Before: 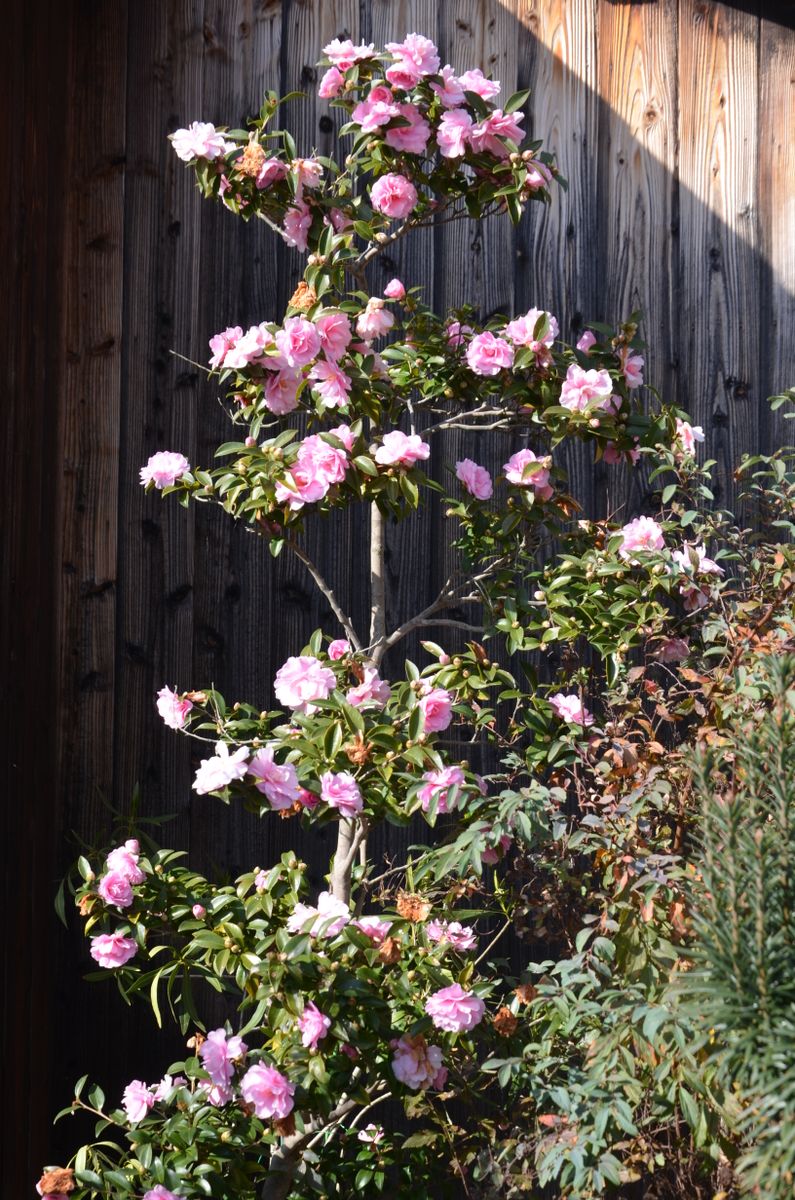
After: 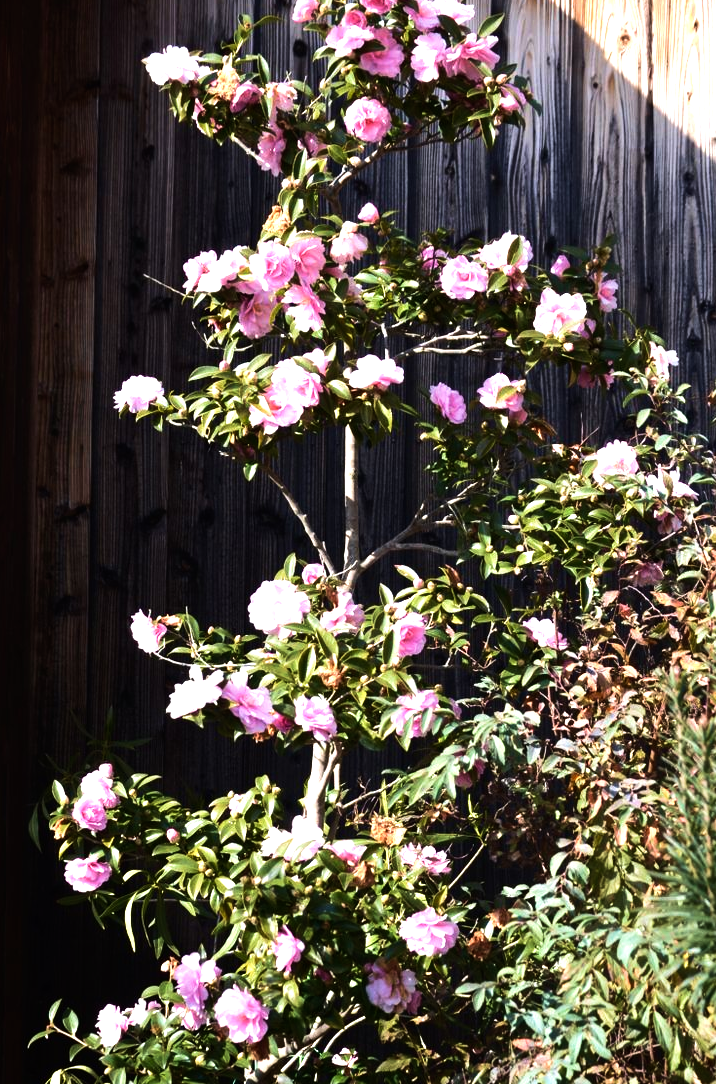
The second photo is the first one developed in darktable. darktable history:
tone equalizer: -8 EV -1.05 EV, -7 EV -0.99 EV, -6 EV -0.86 EV, -5 EV -0.612 EV, -3 EV 0.576 EV, -2 EV 0.879 EV, -1 EV 0.993 EV, +0 EV 1.07 EV, edges refinement/feathering 500, mask exposure compensation -1.57 EV, preserve details no
velvia: strength 40.1%
crop: left 3.357%, top 6.369%, right 6.495%, bottom 3.26%
